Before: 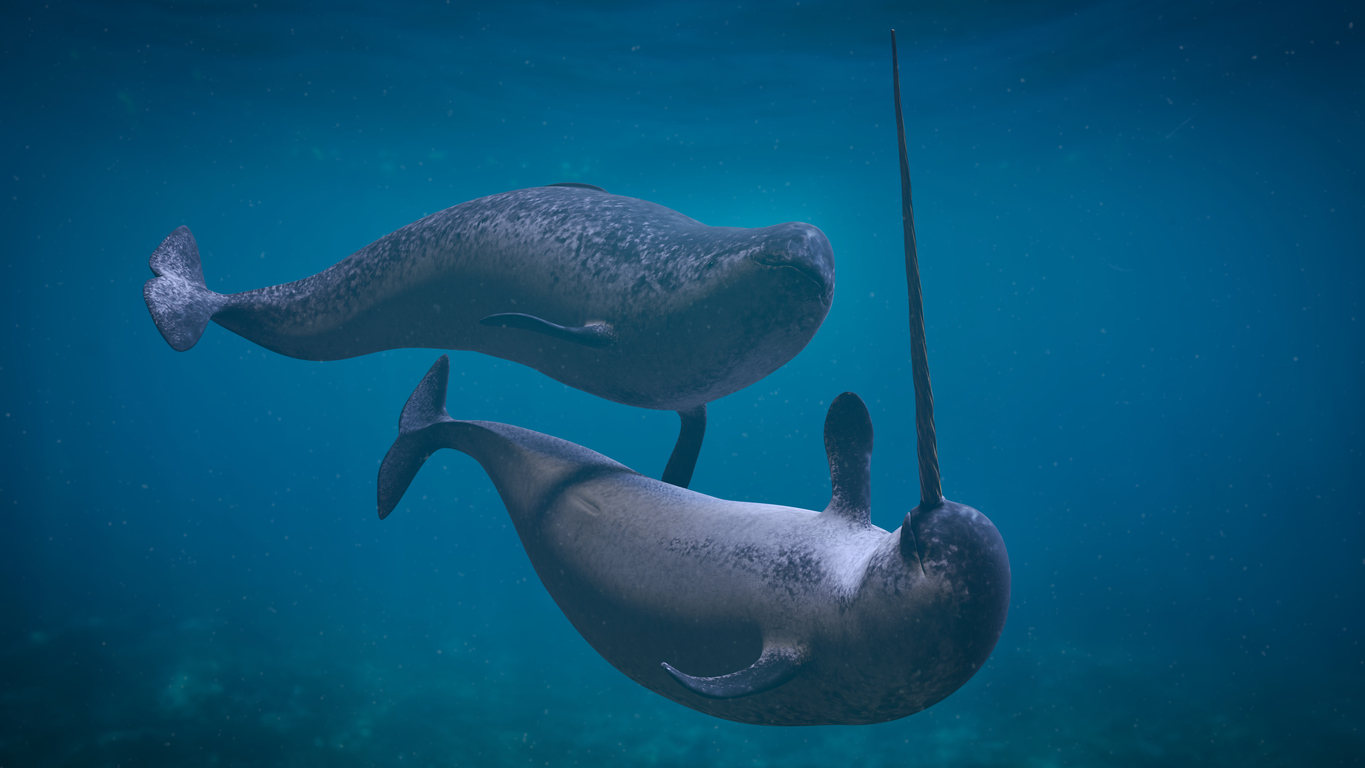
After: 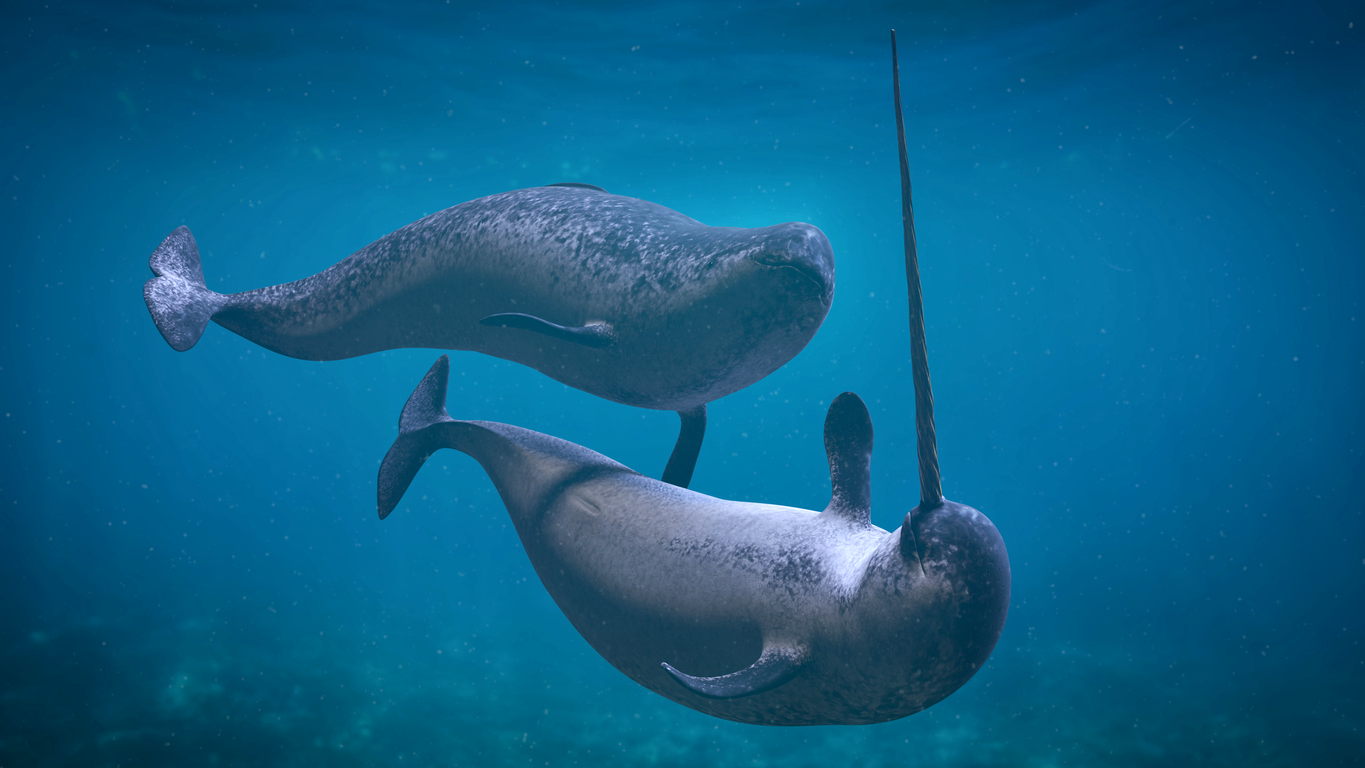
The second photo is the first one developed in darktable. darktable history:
local contrast: highlights 100%, shadows 100%, detail 120%, midtone range 0.2
exposure: black level correction 0.001, exposure 0.5 EV, compensate exposure bias true, compensate highlight preservation false
